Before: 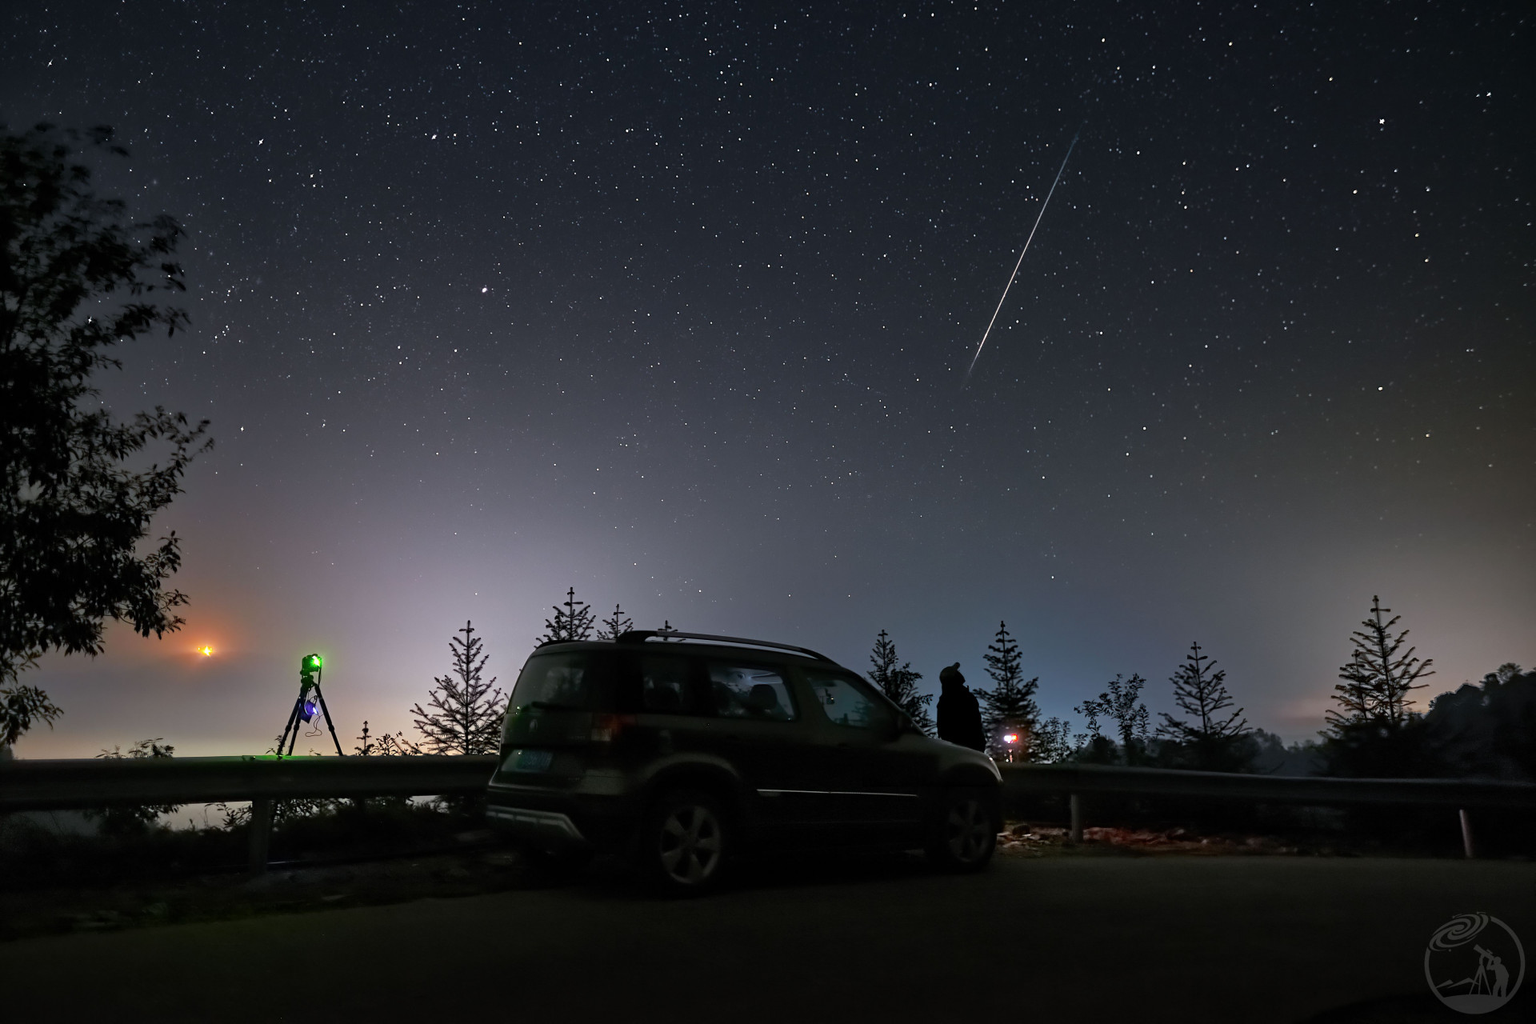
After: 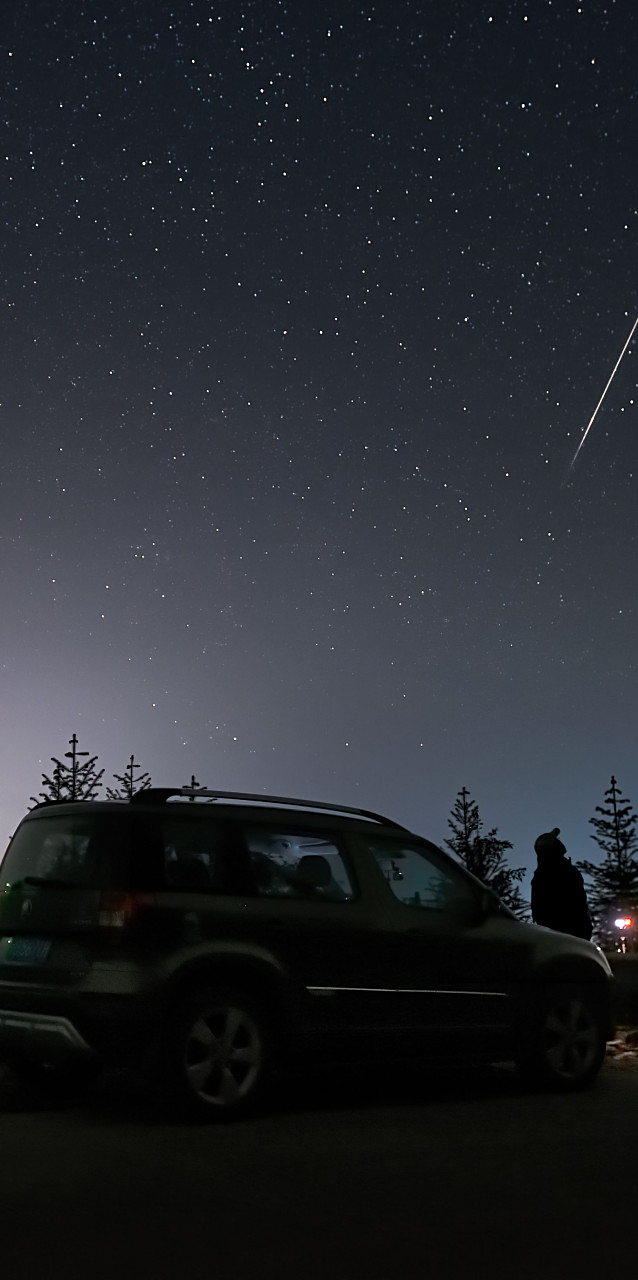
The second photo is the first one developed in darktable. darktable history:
crop: left 33.36%, right 33.36%
sharpen: amount 0.2
